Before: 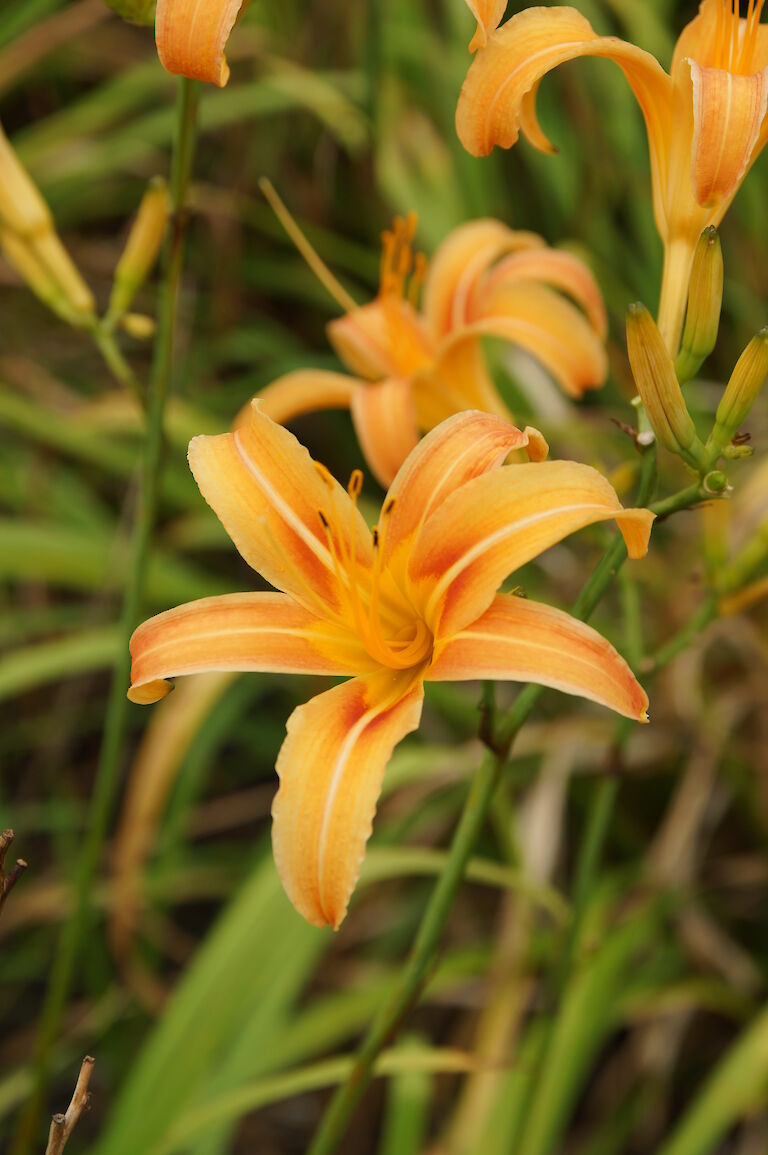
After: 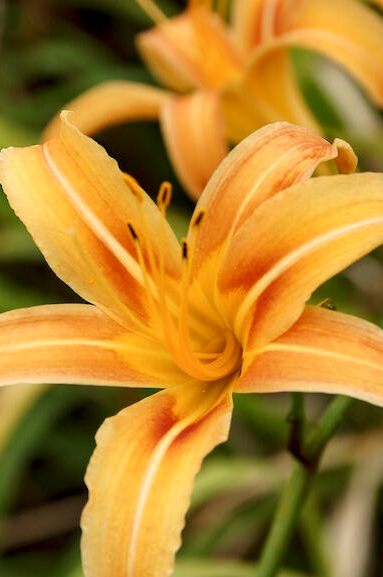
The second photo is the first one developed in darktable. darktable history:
crop: left 25%, top 25%, right 25%, bottom 25%
local contrast: detail 135%, midtone range 0.75
